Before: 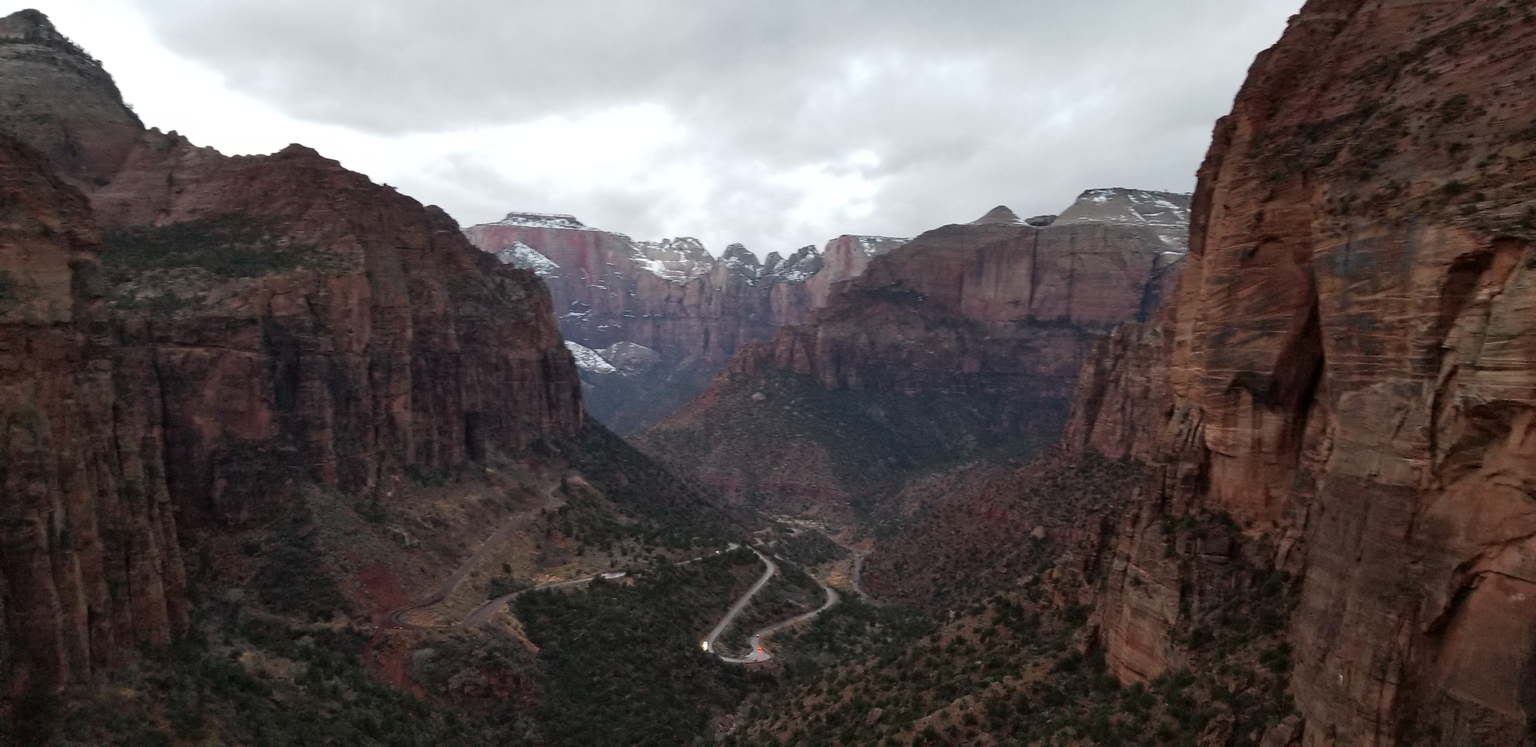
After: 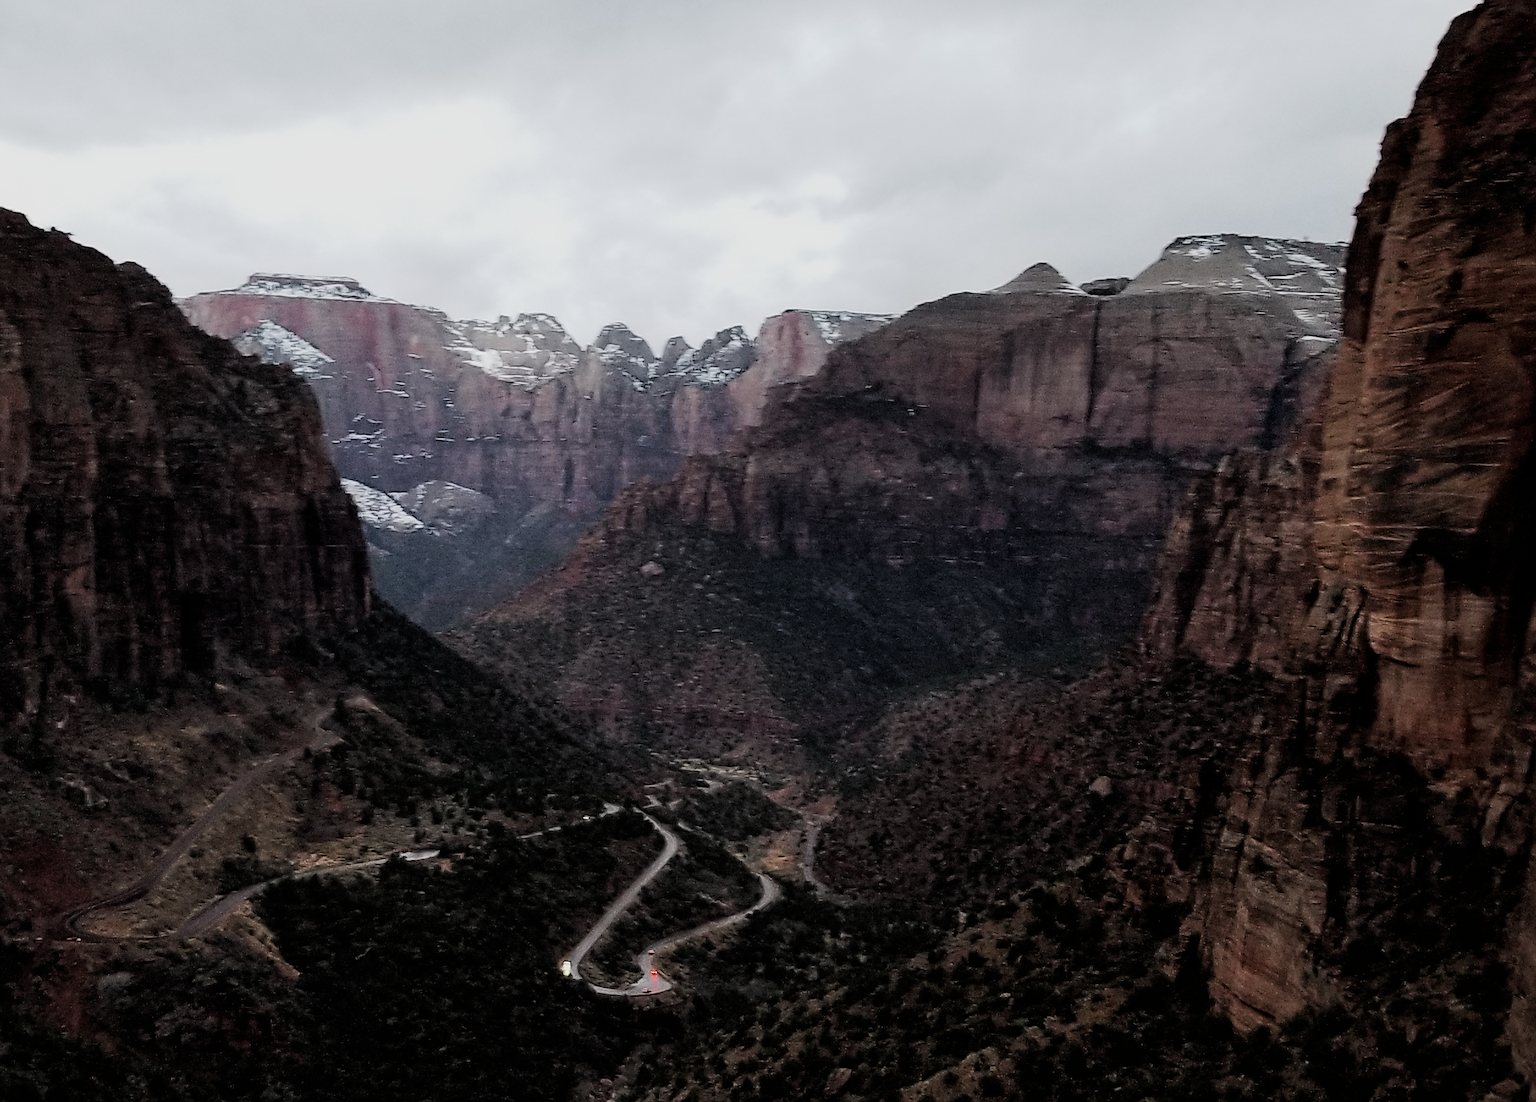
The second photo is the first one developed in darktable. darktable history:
crop and rotate: left 22.918%, top 5.629%, right 14.711%, bottom 2.247%
filmic rgb: black relative exposure -5 EV, hardness 2.88, contrast 1.3, highlights saturation mix -30%
sharpen: on, module defaults
